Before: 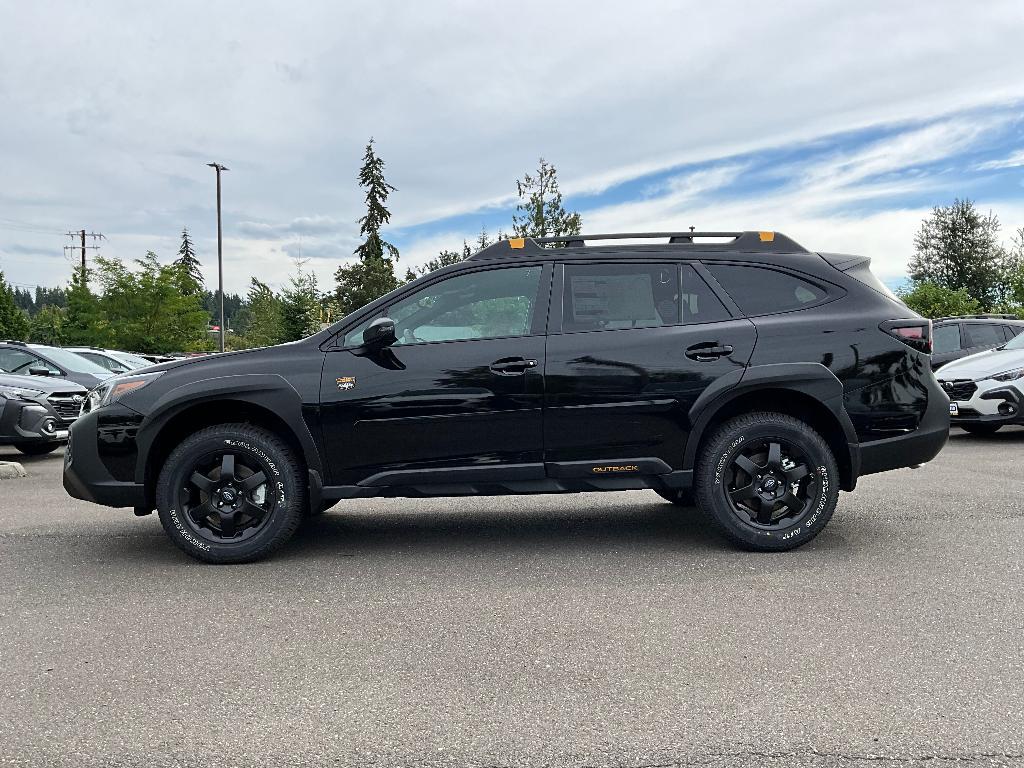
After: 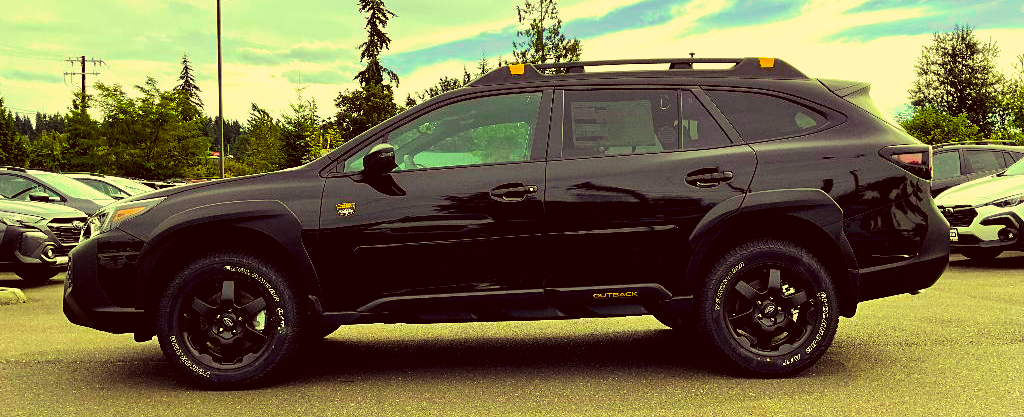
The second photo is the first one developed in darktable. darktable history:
color correction: highlights a* 10.13, highlights b* 39.04, shadows a* 14.06, shadows b* 3.07
crop and rotate: top 22.698%, bottom 22.932%
contrast brightness saturation: saturation -0.049
filmic rgb: black relative exposure -8.74 EV, white relative exposure 2.71 EV, target black luminance 0%, hardness 6.28, latitude 76.54%, contrast 1.328, shadows ↔ highlights balance -0.325%, color science v6 (2022)
color balance rgb: highlights gain › luminance 15.653%, highlights gain › chroma 7.107%, highlights gain › hue 123.15°, perceptual saturation grading › global saturation 65.799%, perceptual saturation grading › highlights 50.438%, perceptual saturation grading › shadows 29.261%, global vibrance 20%
